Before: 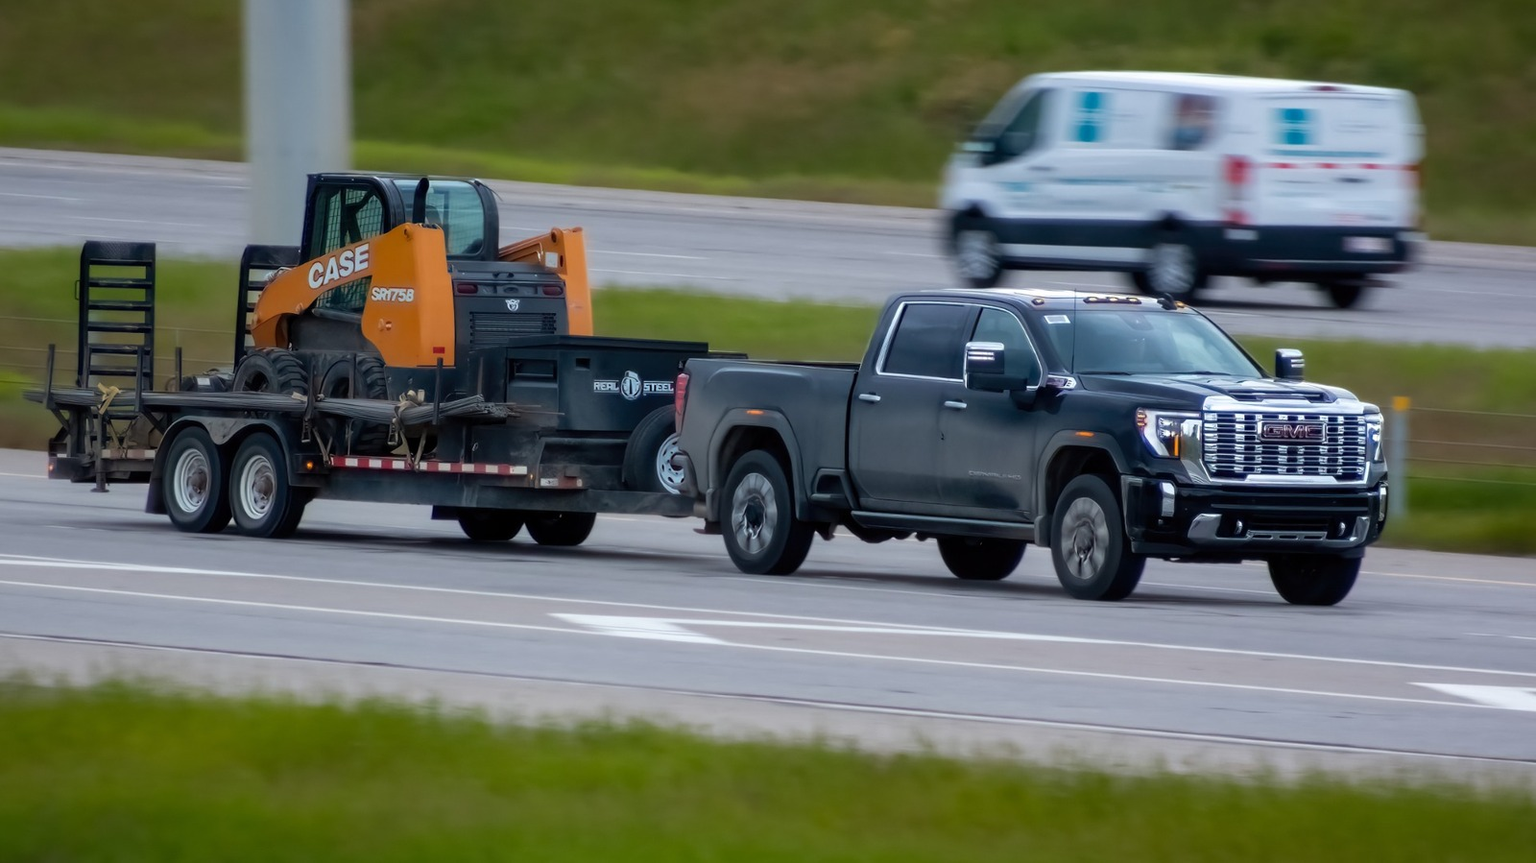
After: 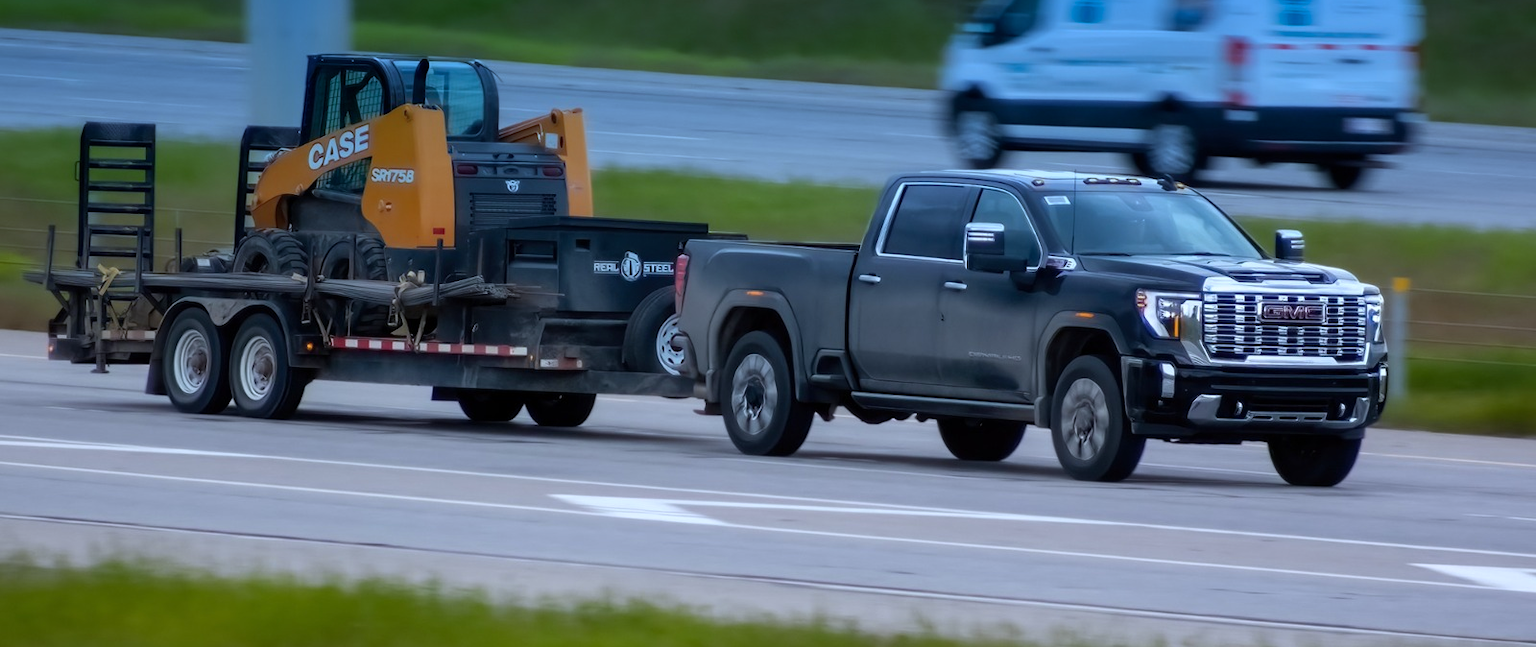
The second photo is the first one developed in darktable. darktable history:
white balance: red 0.954, blue 1.079
graduated density: density 2.02 EV, hardness 44%, rotation 0.374°, offset 8.21, hue 208.8°, saturation 97%
crop: top 13.819%, bottom 11.169%
